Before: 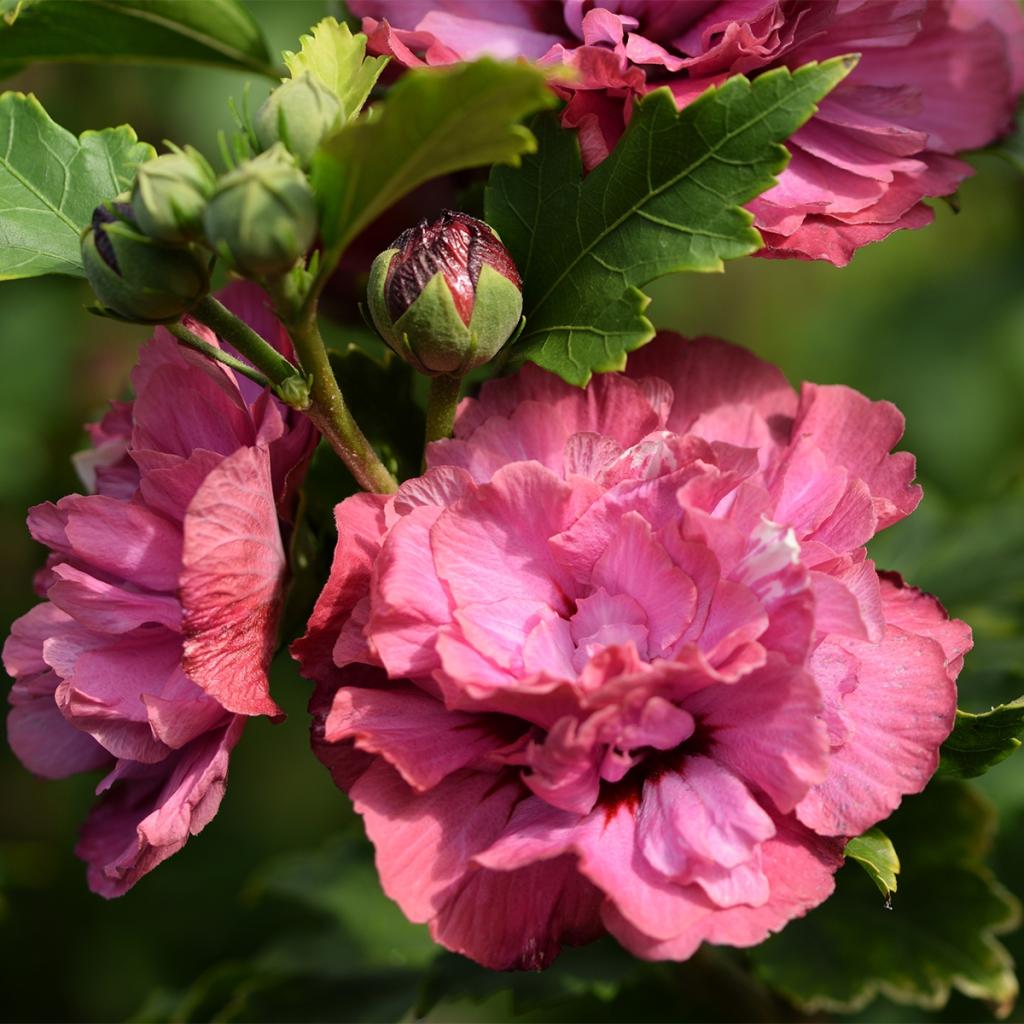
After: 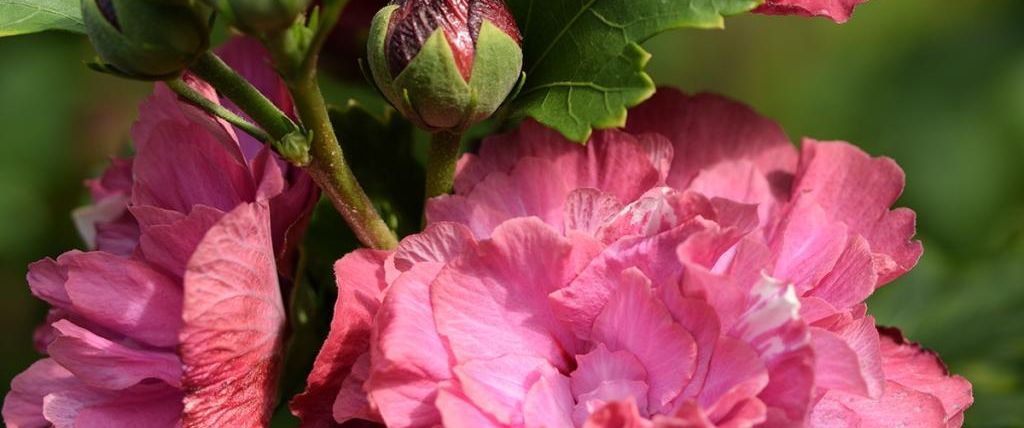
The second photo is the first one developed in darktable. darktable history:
crop and rotate: top 23.84%, bottom 34.294%
color balance rgb: on, module defaults
